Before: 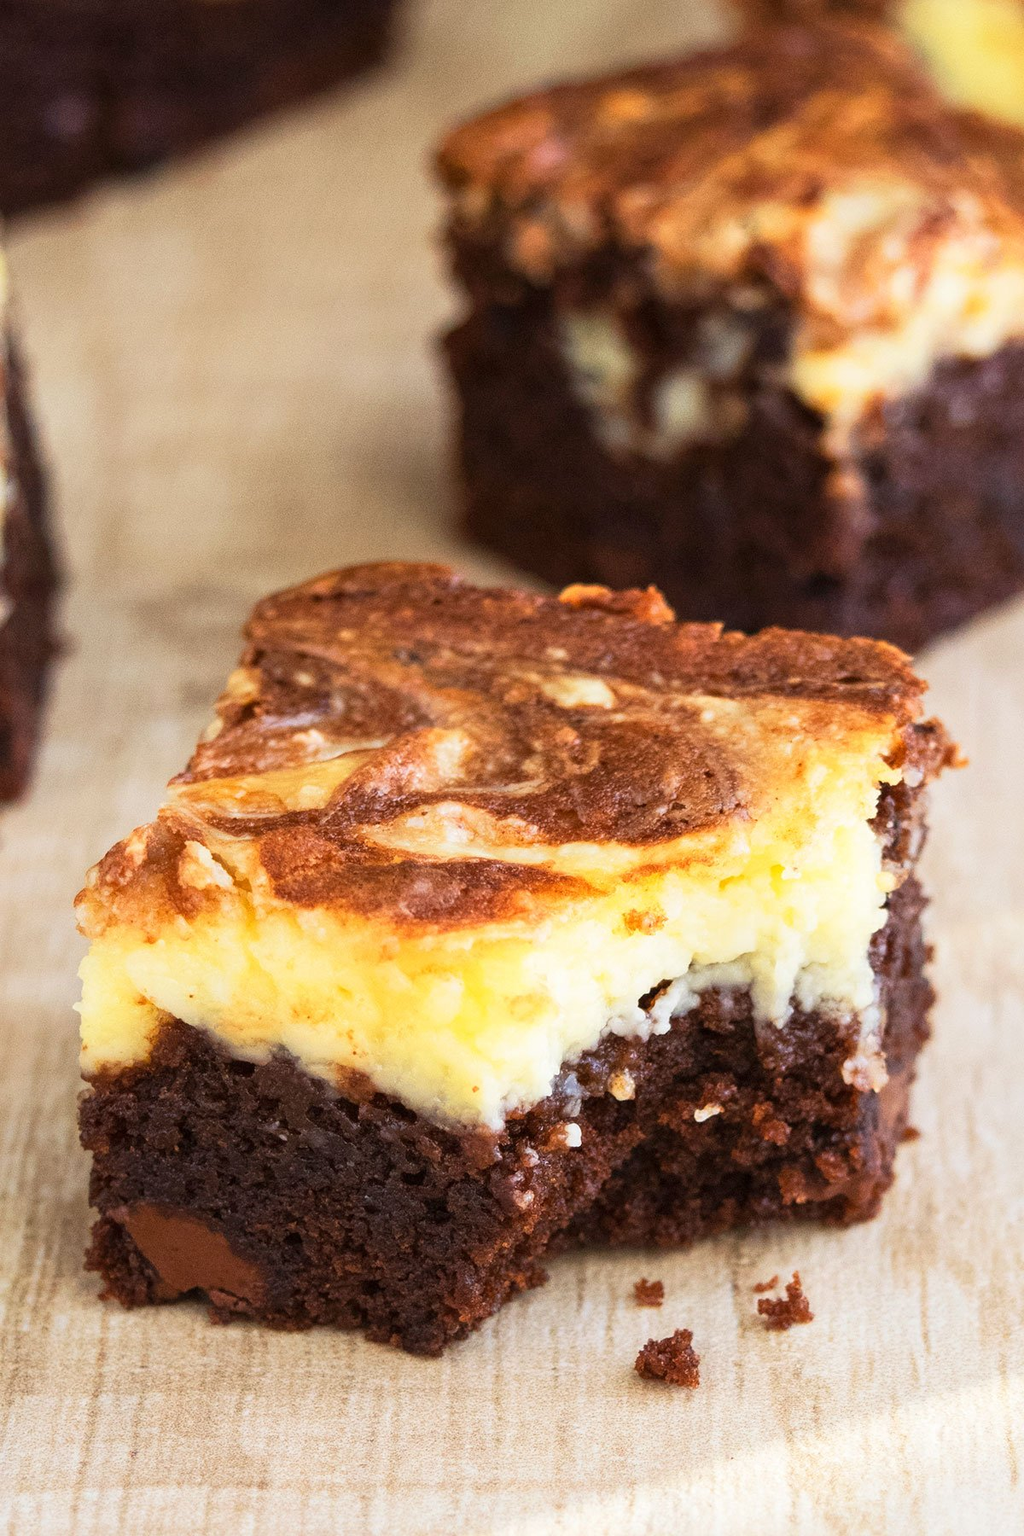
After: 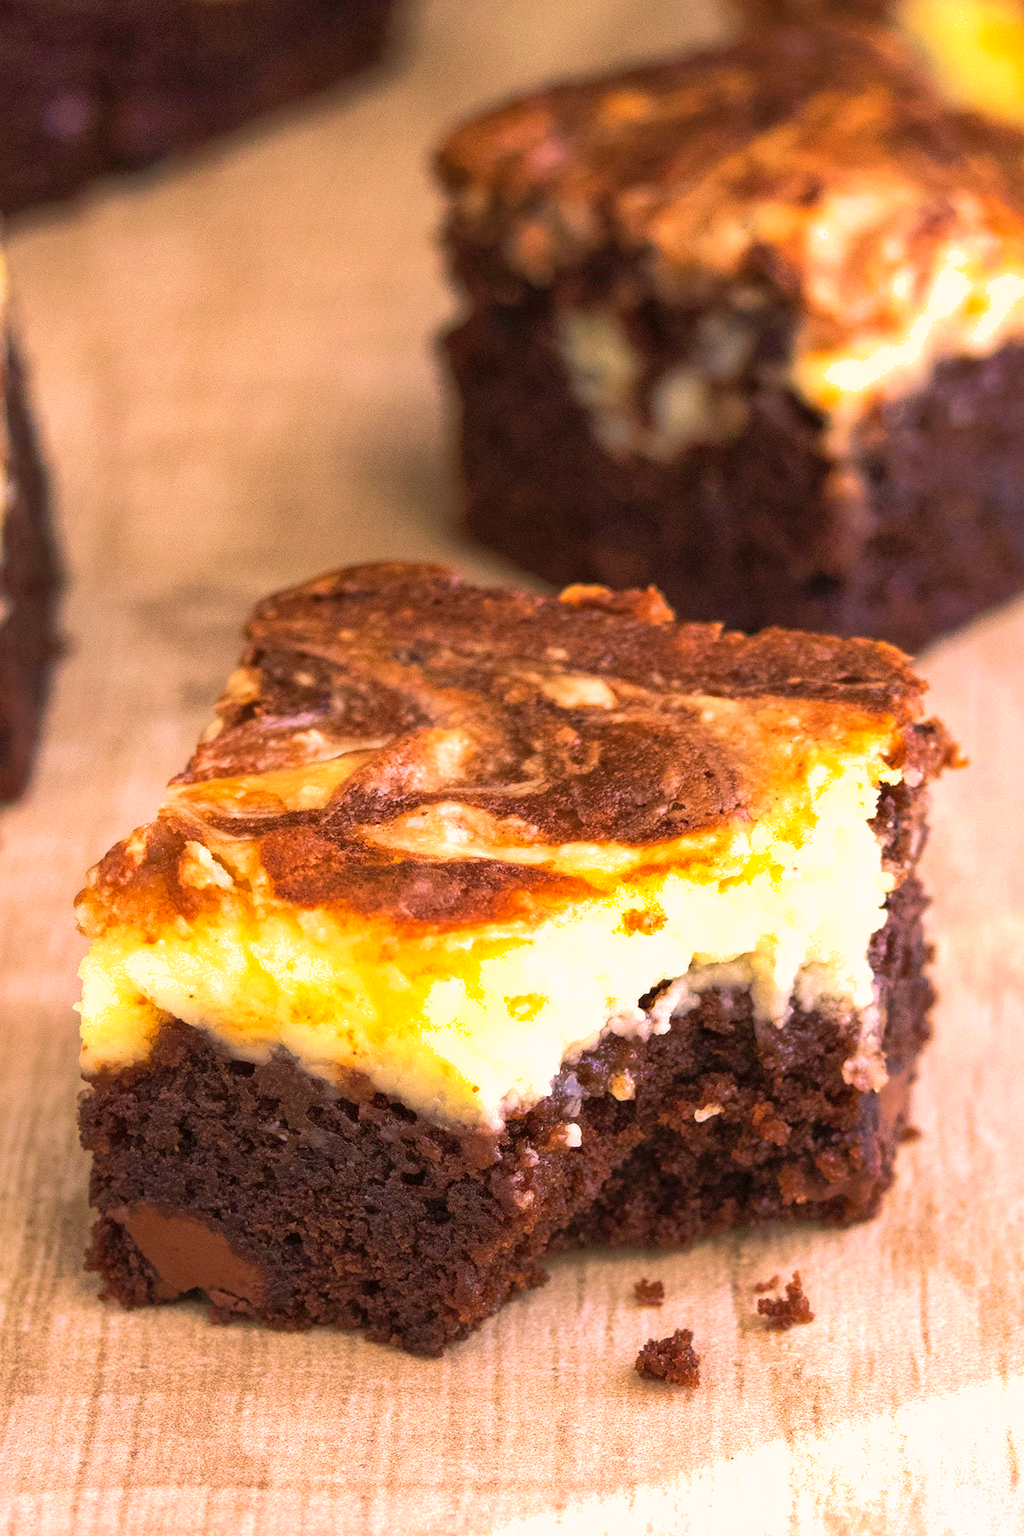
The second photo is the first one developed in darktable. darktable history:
tone equalizer: -8 EV -0.001 EV, -7 EV 0.001 EV, -6 EV -0.002 EV, -5 EV -0.004 EV, -4 EV -0.059 EV, -3 EV -0.199 EV, -2 EV -0.291 EV, -1 EV 0.109 EV, +0 EV 0.328 EV
color balance rgb: shadows lift › luminance -10.217%, highlights gain › chroma 4.633%, highlights gain › hue 33.23°, perceptual saturation grading › global saturation 0.088%, global vibrance 14.422%
shadows and highlights: on, module defaults
velvia: on, module defaults
